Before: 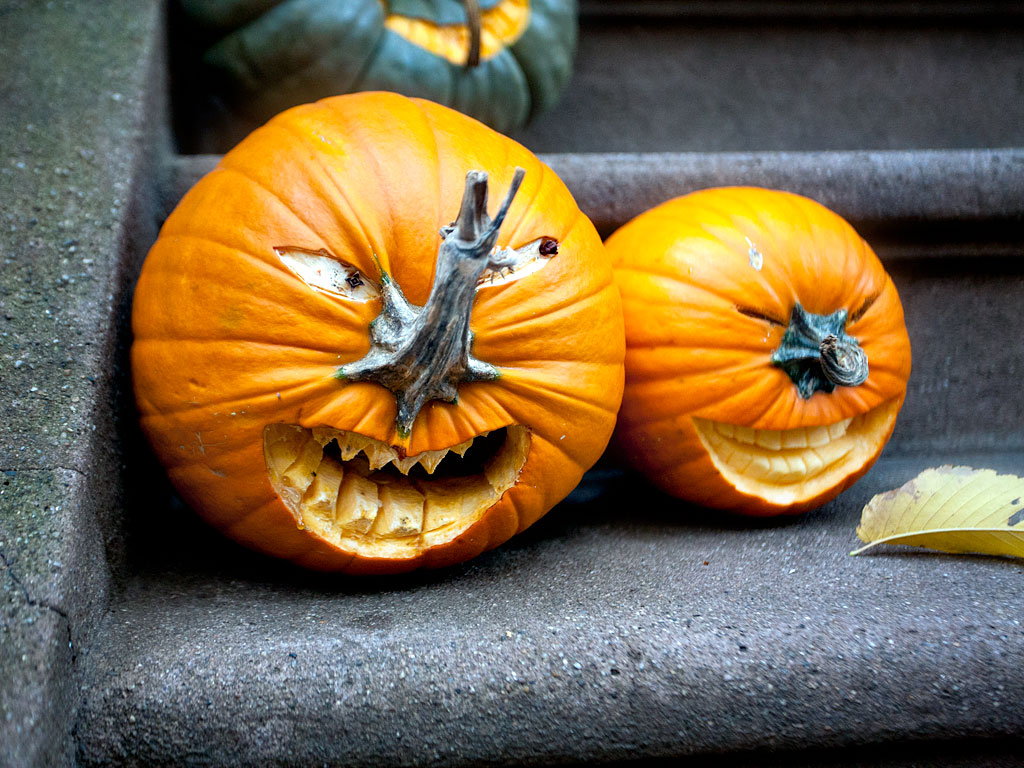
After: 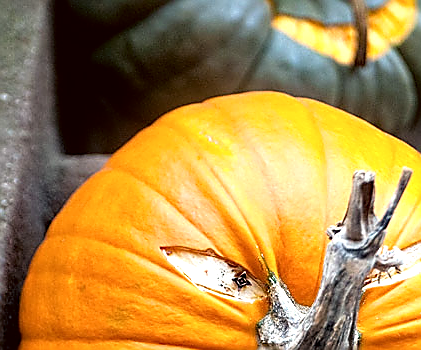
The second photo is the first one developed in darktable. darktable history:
crop and rotate: left 11.092%, top 0.069%, right 47.751%, bottom 54.293%
sharpen: radius 1.379, amount 1.262, threshold 0.712
tone equalizer: -8 EV -0.38 EV, -7 EV -0.367 EV, -6 EV -0.365 EV, -5 EV -0.215 EV, -3 EV 0.242 EV, -2 EV 0.31 EV, -1 EV 0.399 EV, +0 EV 0.389 EV
color correction: highlights a* 6.56, highlights b* 7.79, shadows a* 5.37, shadows b* 6.91, saturation 0.895
